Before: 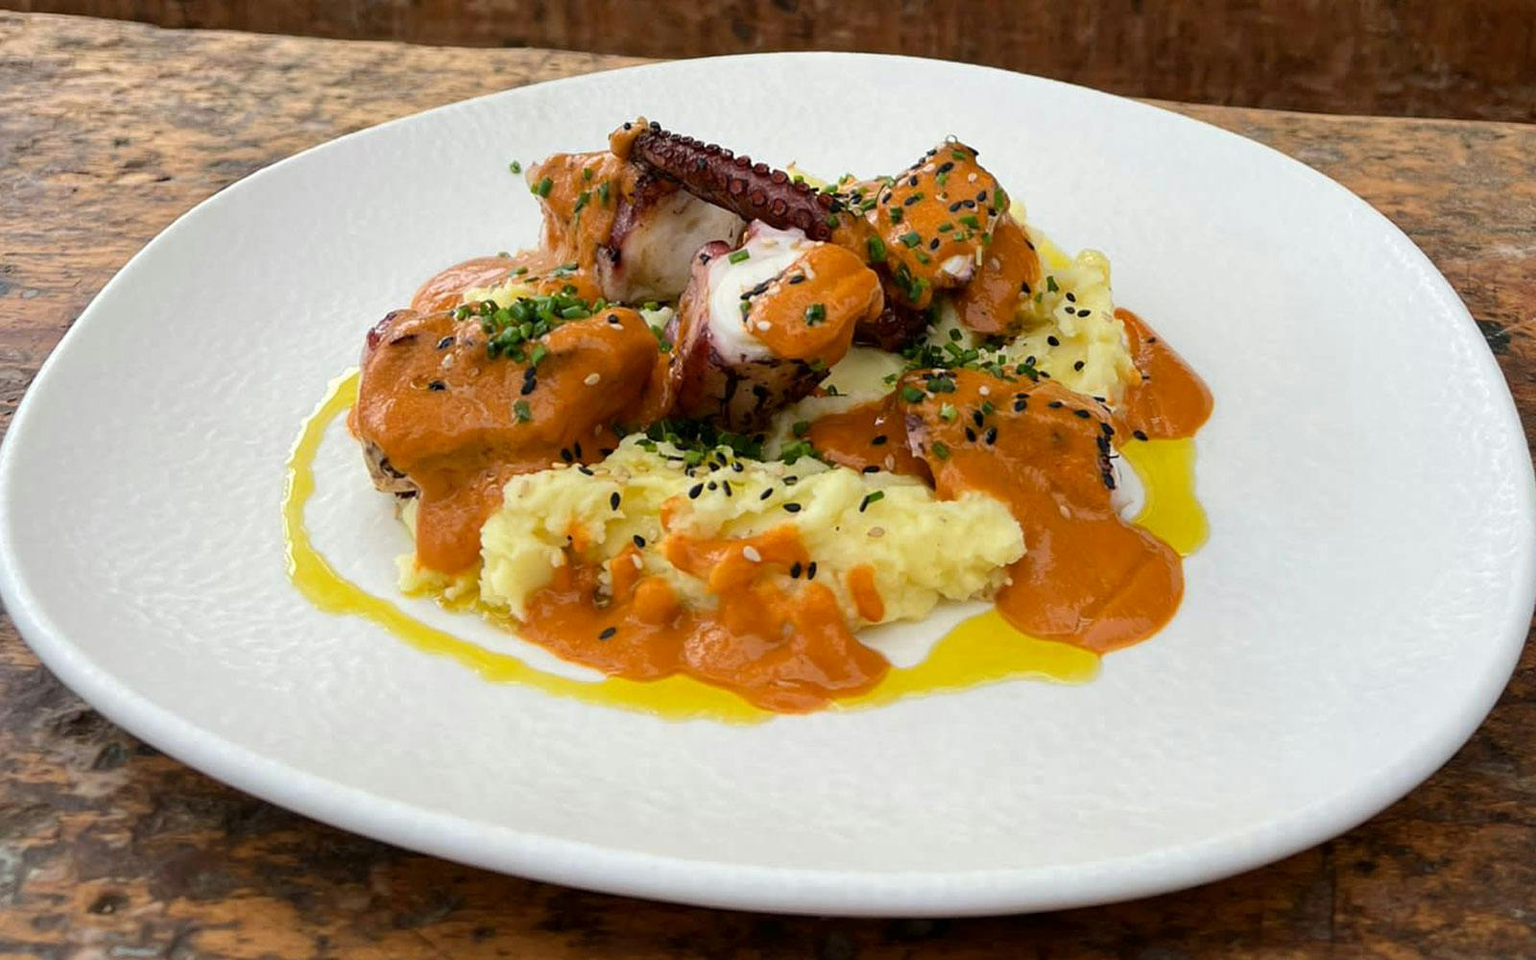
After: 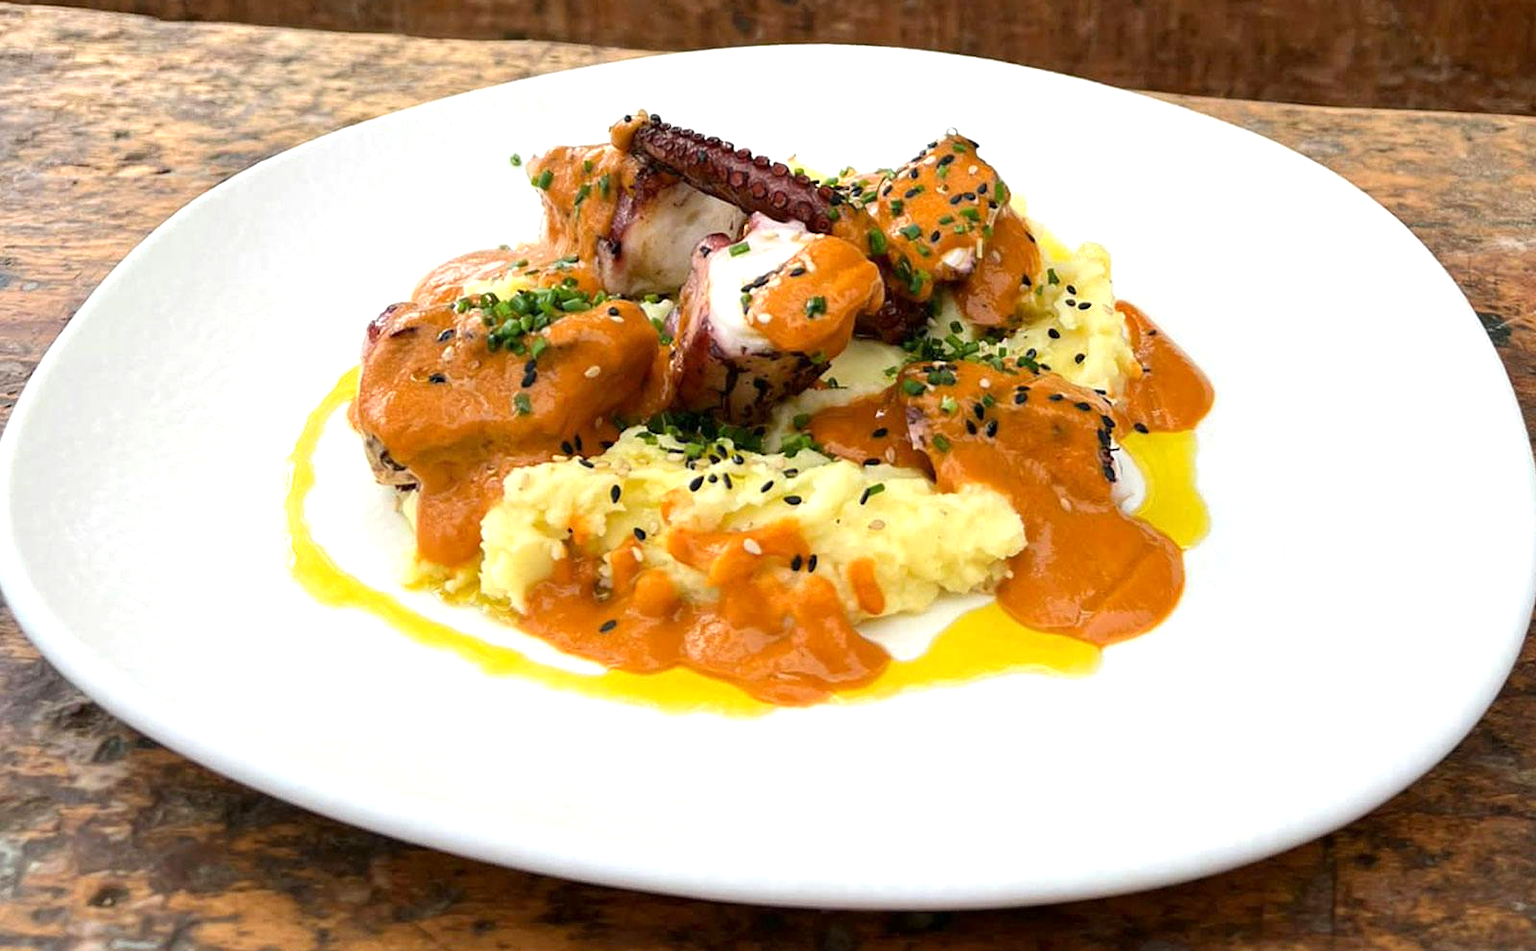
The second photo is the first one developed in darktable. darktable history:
exposure: exposure 0.601 EV, compensate exposure bias true, compensate highlight preservation false
crop: top 0.885%, right 0.021%
